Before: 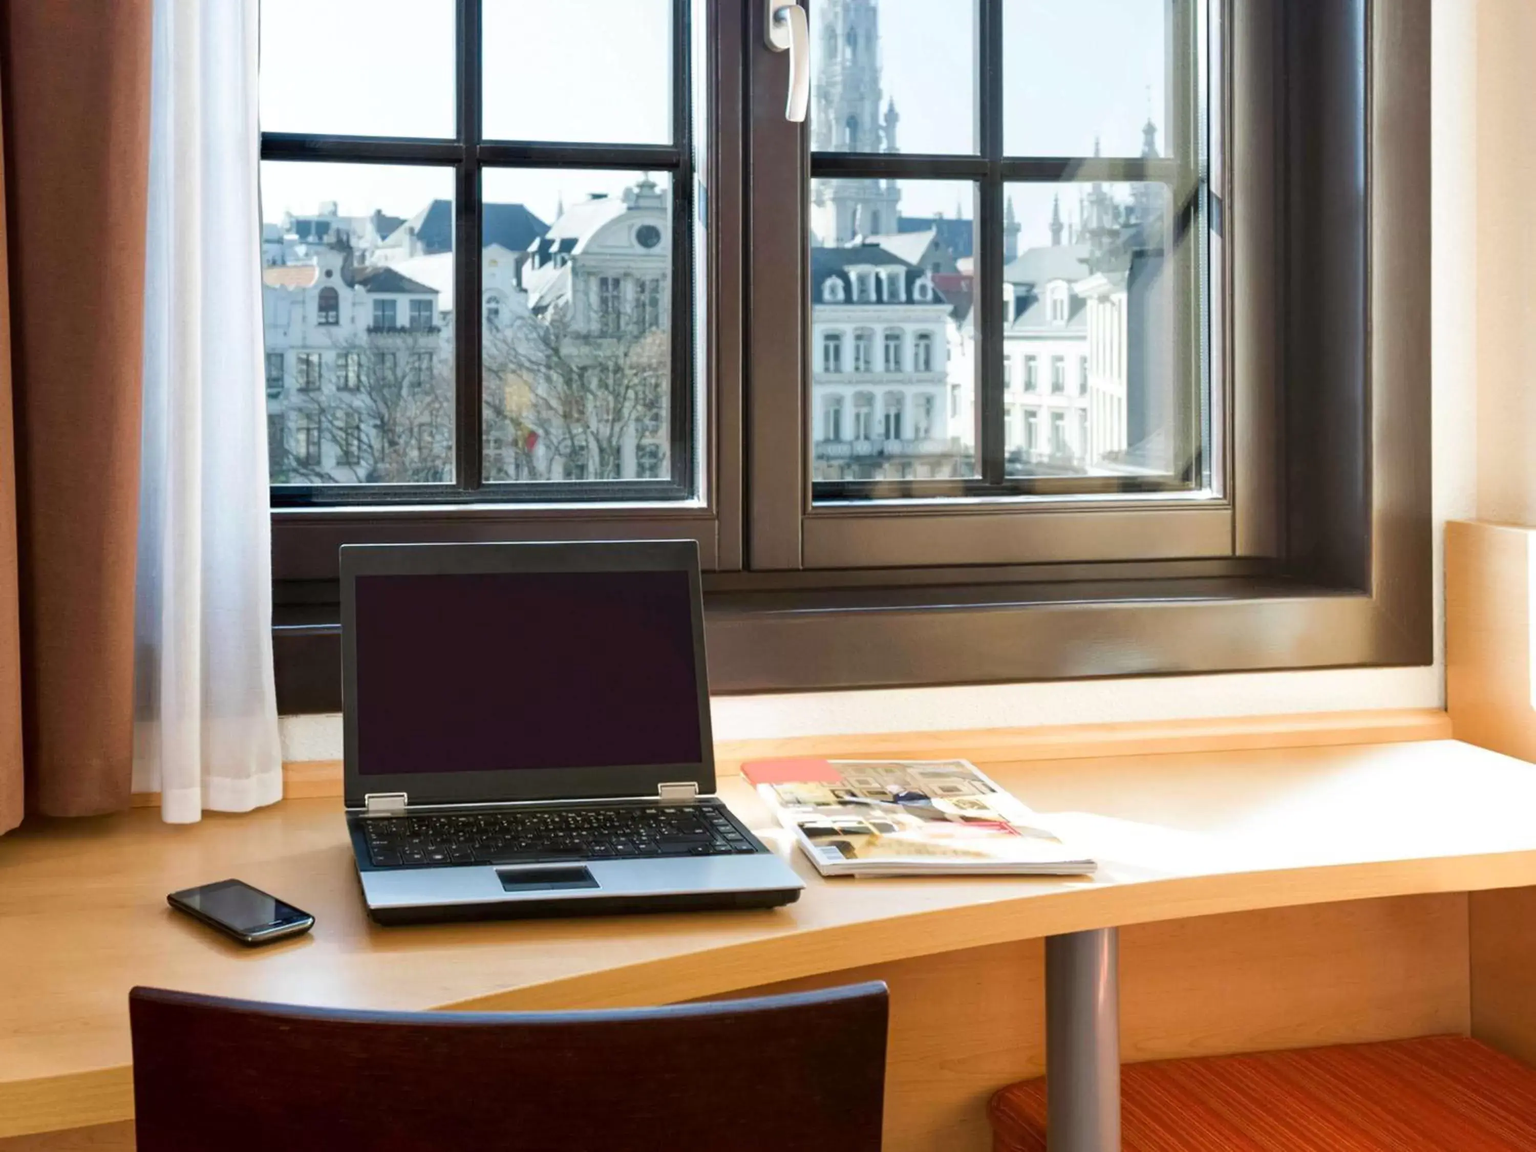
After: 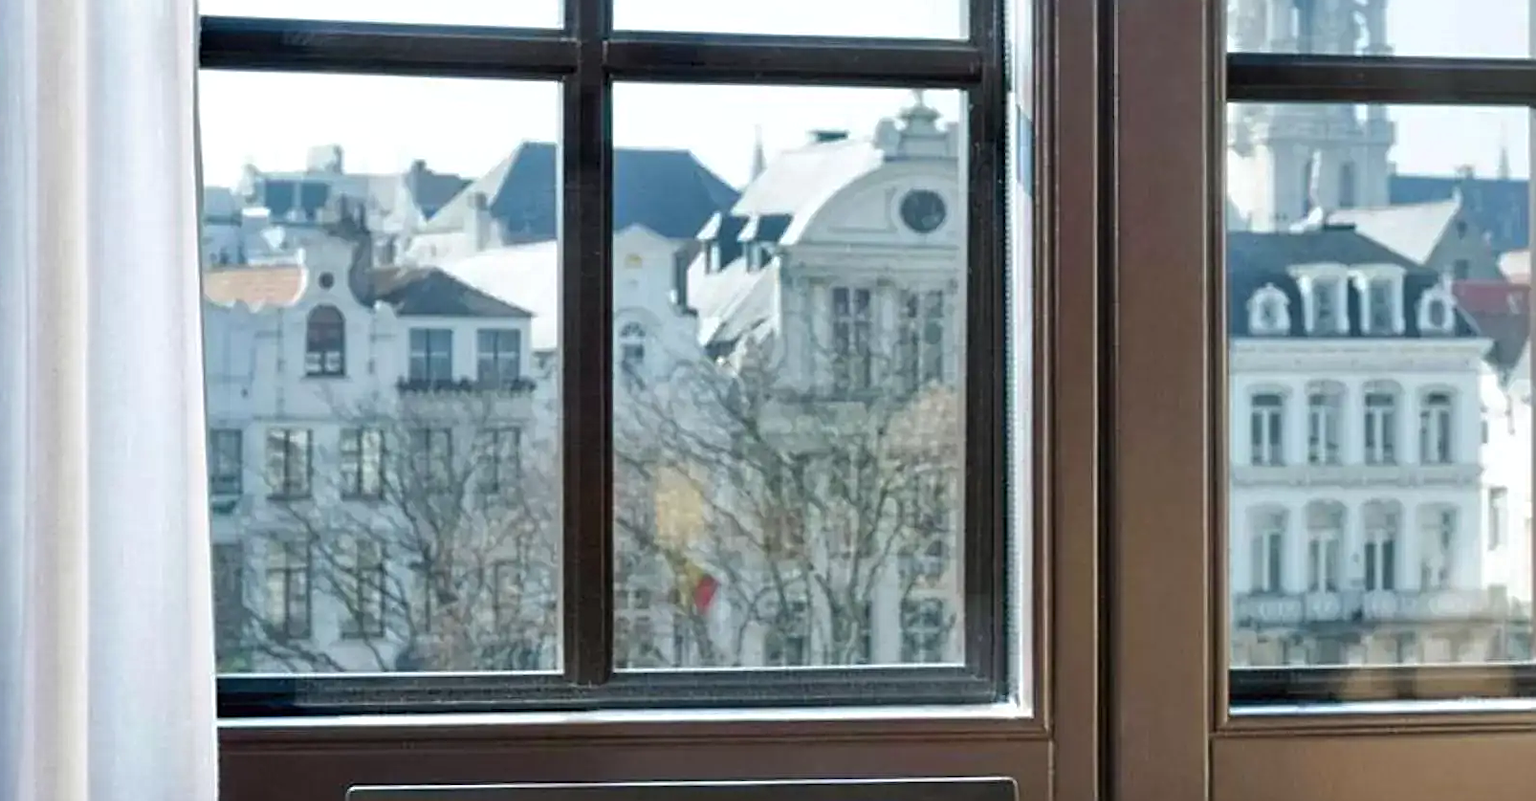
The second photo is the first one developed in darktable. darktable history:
sharpen: on, module defaults
crop: left 10.033%, top 10.738%, right 36.413%, bottom 51.976%
shadows and highlights: shadows 10.08, white point adjustment 0.937, highlights -39.04
